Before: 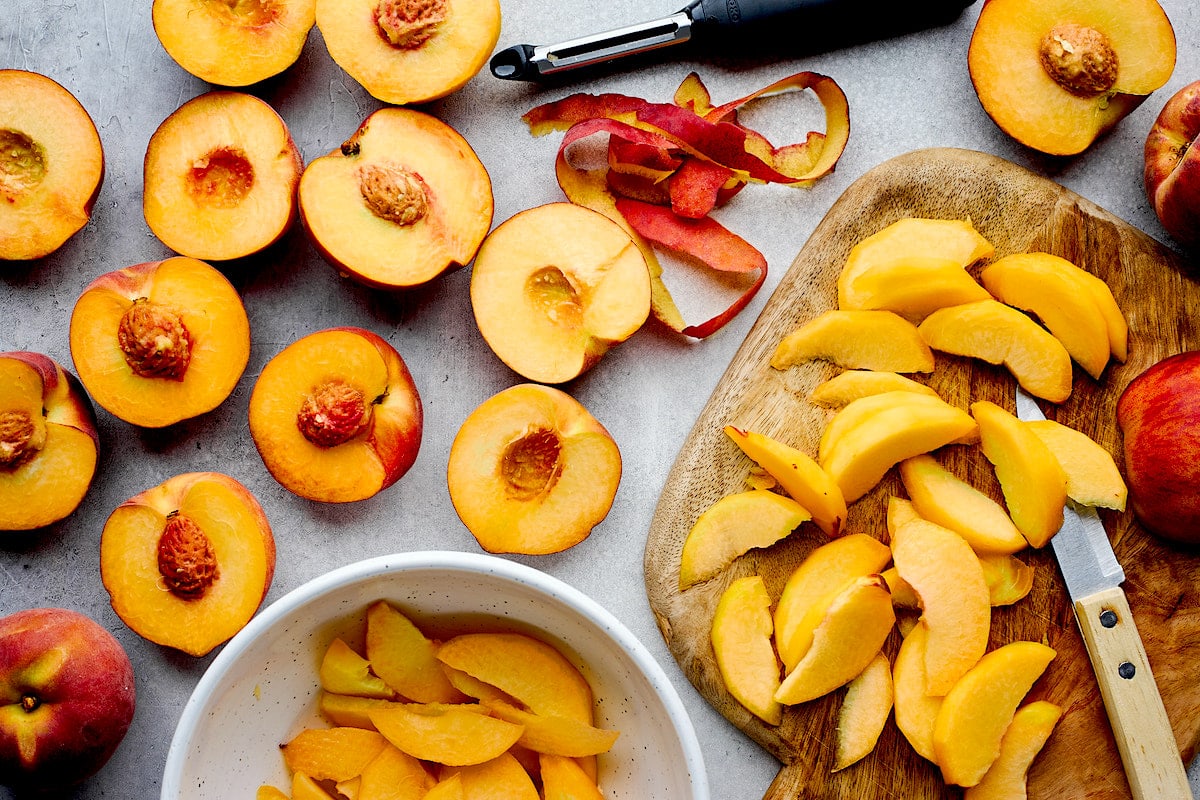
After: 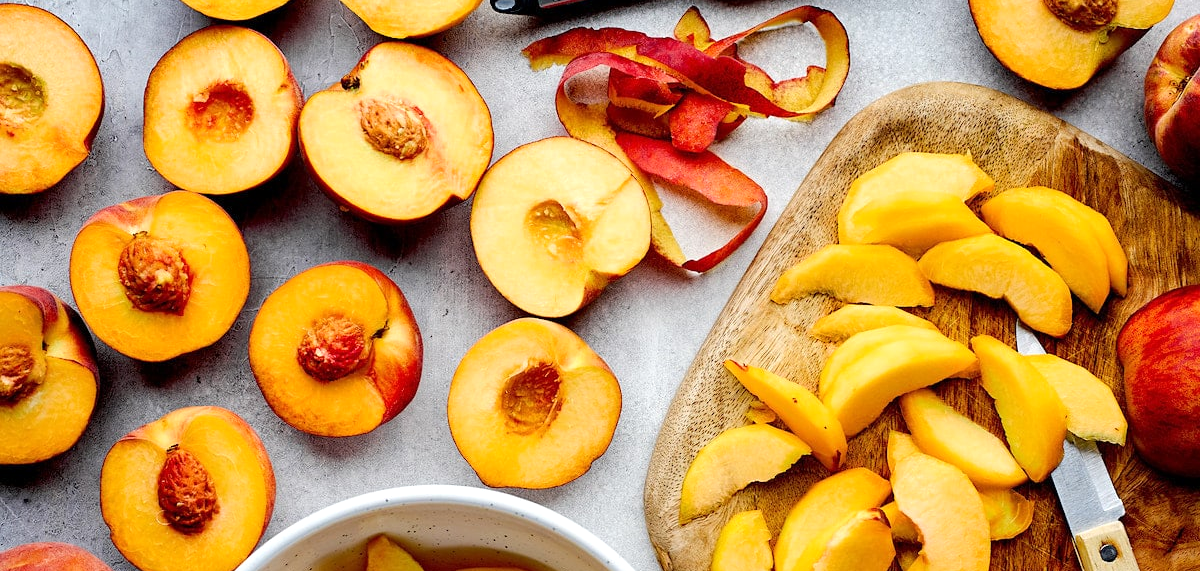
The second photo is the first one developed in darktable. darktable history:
exposure: exposure 0.207 EV, compensate highlight preservation false
crop and rotate: top 8.291%, bottom 20.33%
